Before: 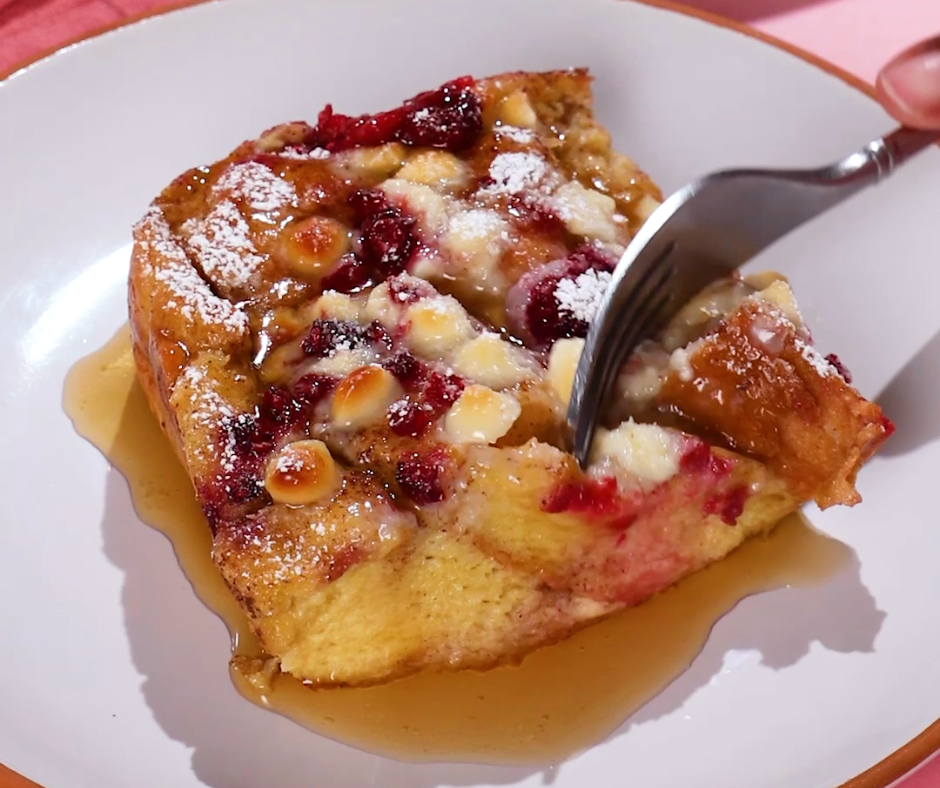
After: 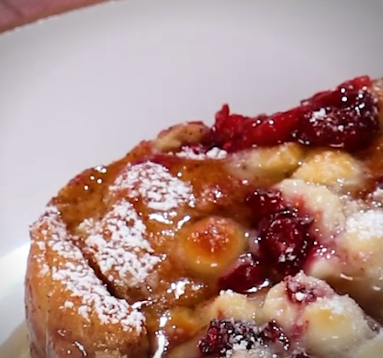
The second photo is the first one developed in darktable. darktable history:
crop and rotate: left 11.124%, top 0.116%, right 48.083%, bottom 54.386%
vignetting: fall-off start 97.24%, width/height ratio 1.185
tone equalizer: edges refinement/feathering 500, mask exposure compensation -1.57 EV, preserve details no
